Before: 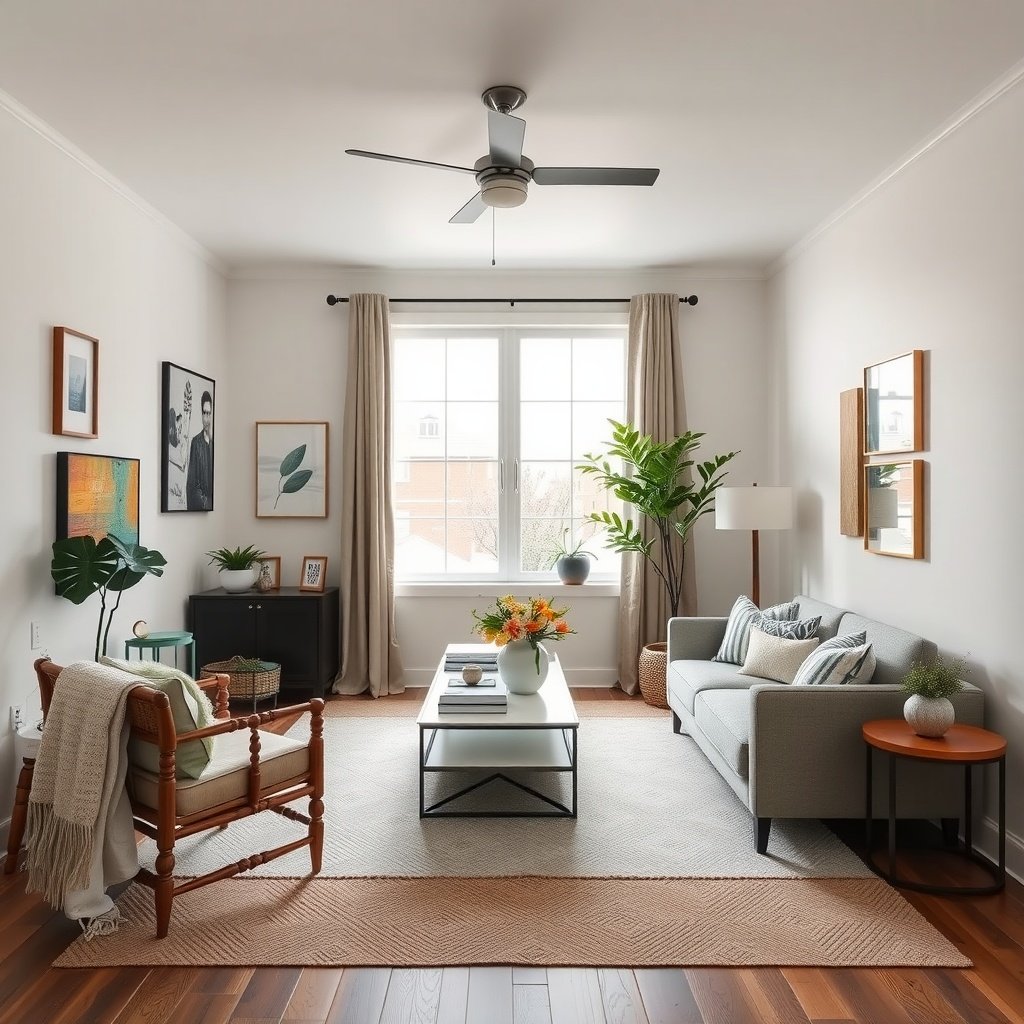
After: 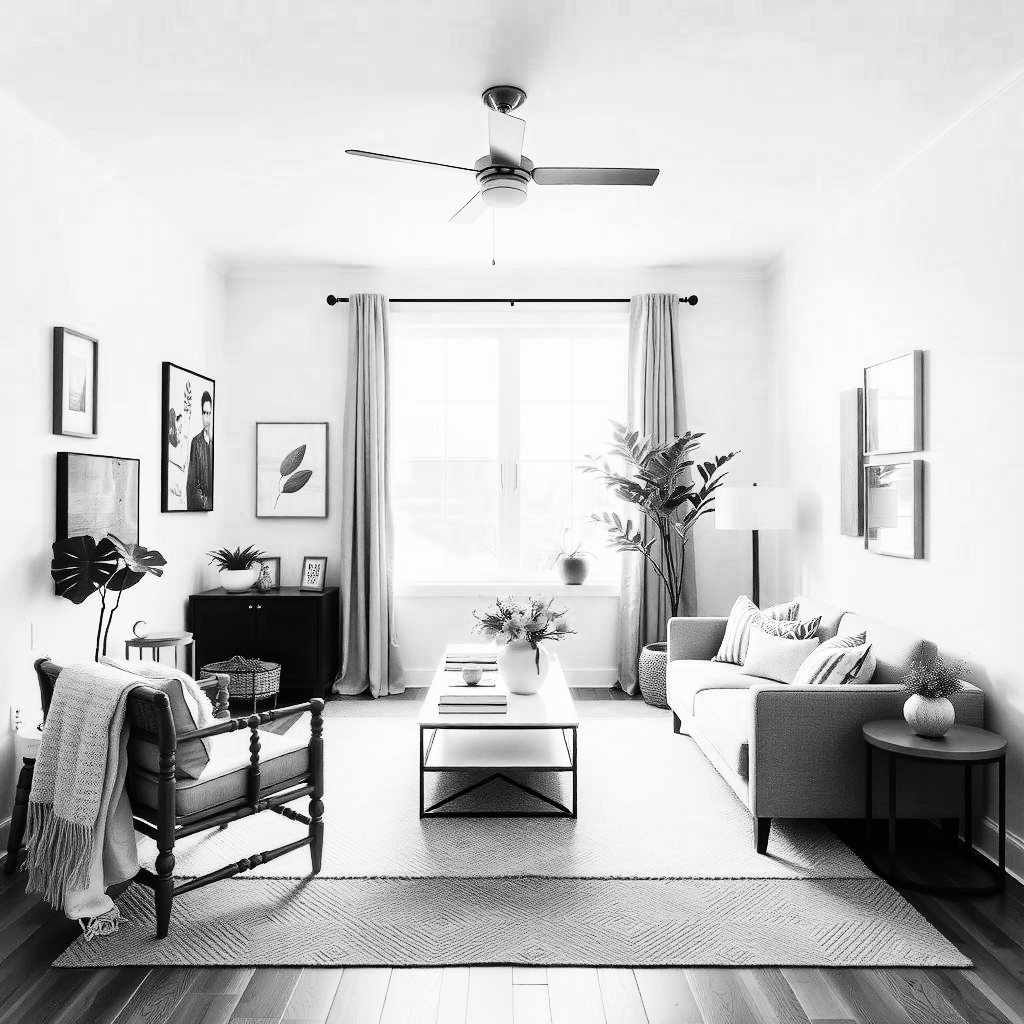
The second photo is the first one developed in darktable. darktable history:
color balance rgb: shadows lift › chroma 1%, shadows lift › hue 113°, highlights gain › chroma 0.2%, highlights gain › hue 333°, perceptual saturation grading › global saturation 20%, perceptual saturation grading › highlights -50%, perceptual saturation grading › shadows 25%, contrast -10%
color zones: curves: ch0 [(0, 0.5) (0.125, 0.4) (0.25, 0.5) (0.375, 0.4) (0.5, 0.4) (0.625, 0.6) (0.75, 0.6) (0.875, 0.5)]; ch1 [(0, 0.35) (0.125, 0.45) (0.25, 0.35) (0.375, 0.35) (0.5, 0.35) (0.625, 0.35) (0.75, 0.45) (0.875, 0.35)]; ch2 [(0, 0.6) (0.125, 0.5) (0.25, 0.5) (0.375, 0.6) (0.5, 0.6) (0.625, 0.5) (0.75, 0.5) (0.875, 0.5)]
monochrome: on, module defaults
rgb curve: curves: ch0 [(0, 0) (0.21, 0.15) (0.24, 0.21) (0.5, 0.75) (0.75, 0.96) (0.89, 0.99) (1, 1)]; ch1 [(0, 0.02) (0.21, 0.13) (0.25, 0.2) (0.5, 0.67) (0.75, 0.9) (0.89, 0.97) (1, 1)]; ch2 [(0, 0.02) (0.21, 0.13) (0.25, 0.2) (0.5, 0.67) (0.75, 0.9) (0.89, 0.97) (1, 1)], compensate middle gray true
